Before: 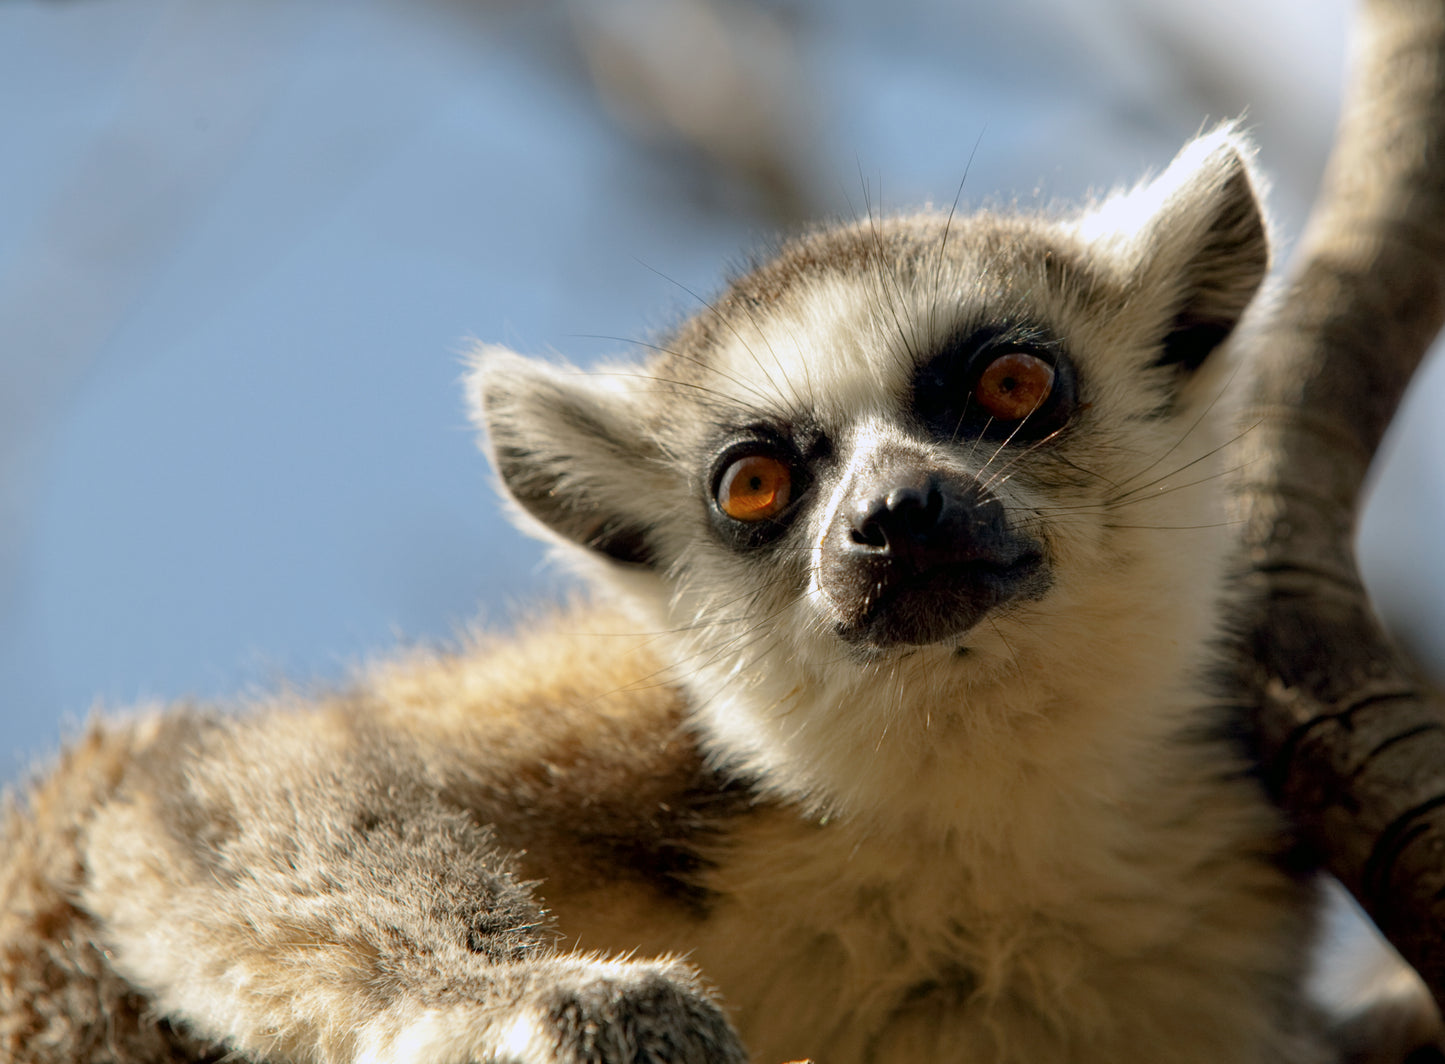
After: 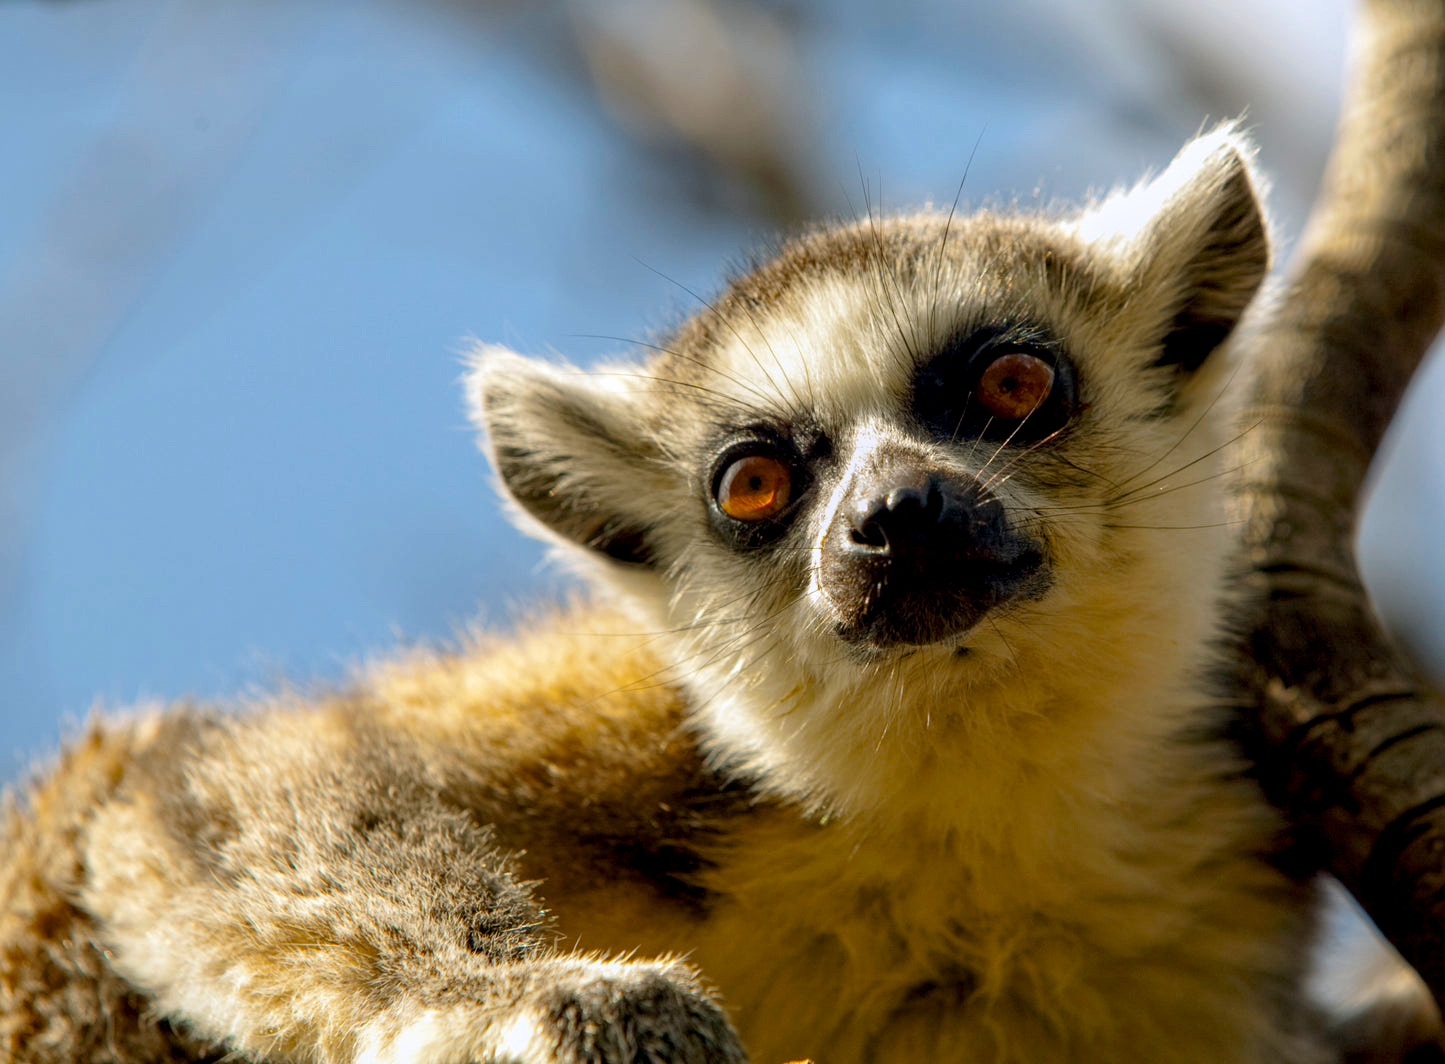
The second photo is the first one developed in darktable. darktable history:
color balance rgb: linear chroma grading › global chroma 15%, perceptual saturation grading › global saturation 30%
local contrast: detail 130%
